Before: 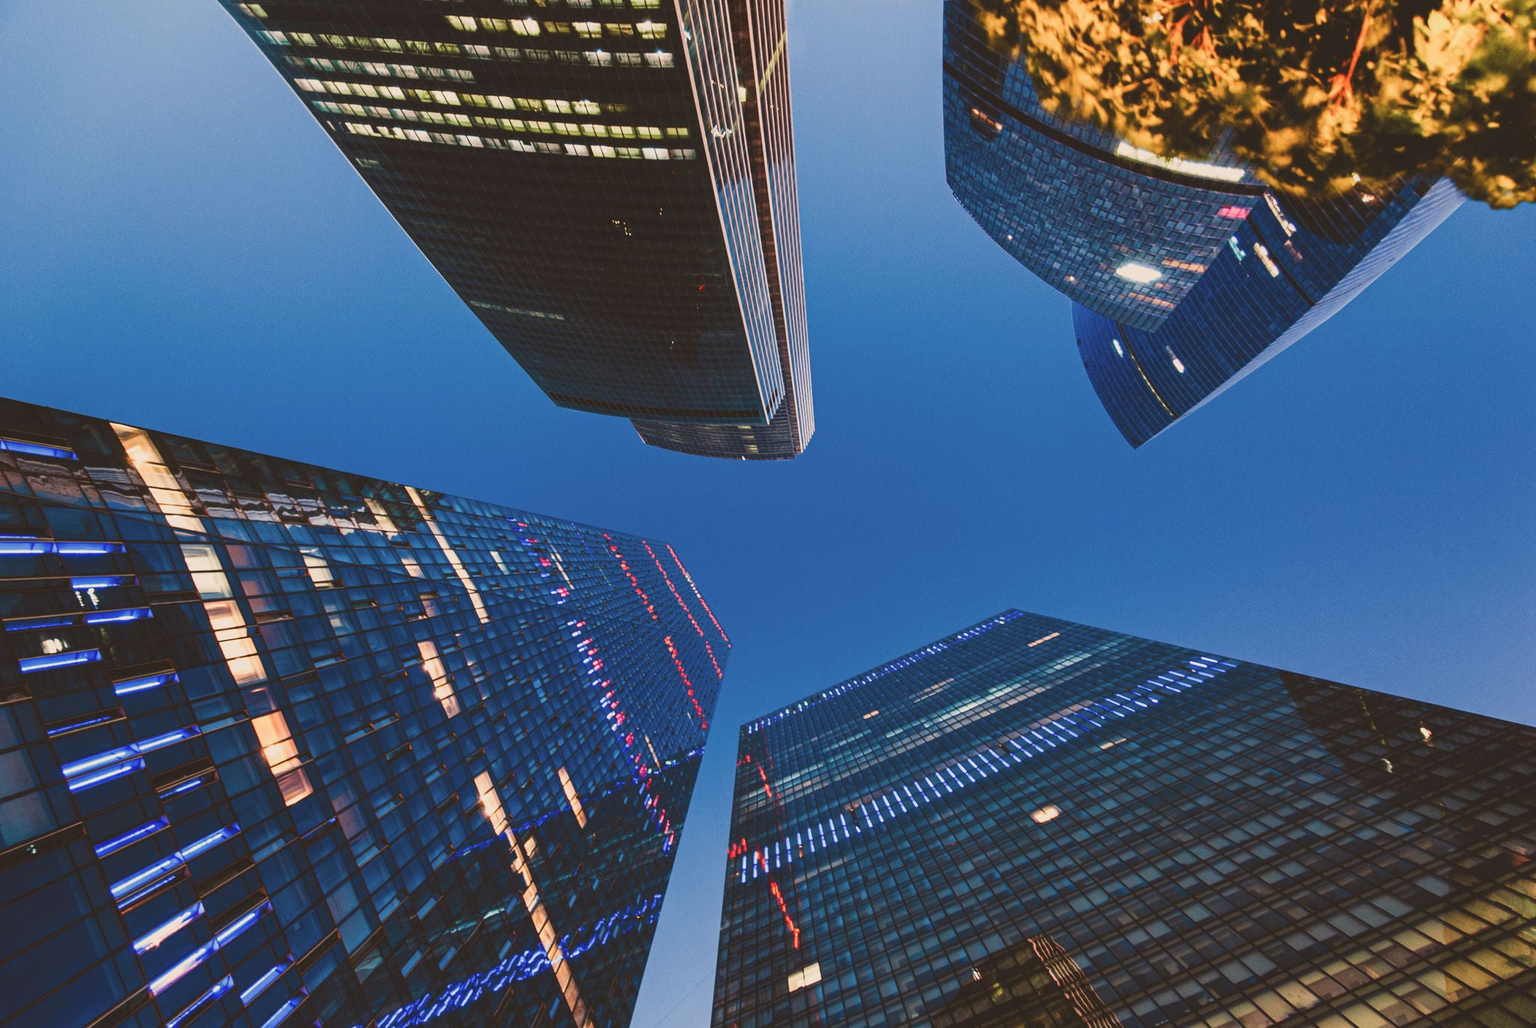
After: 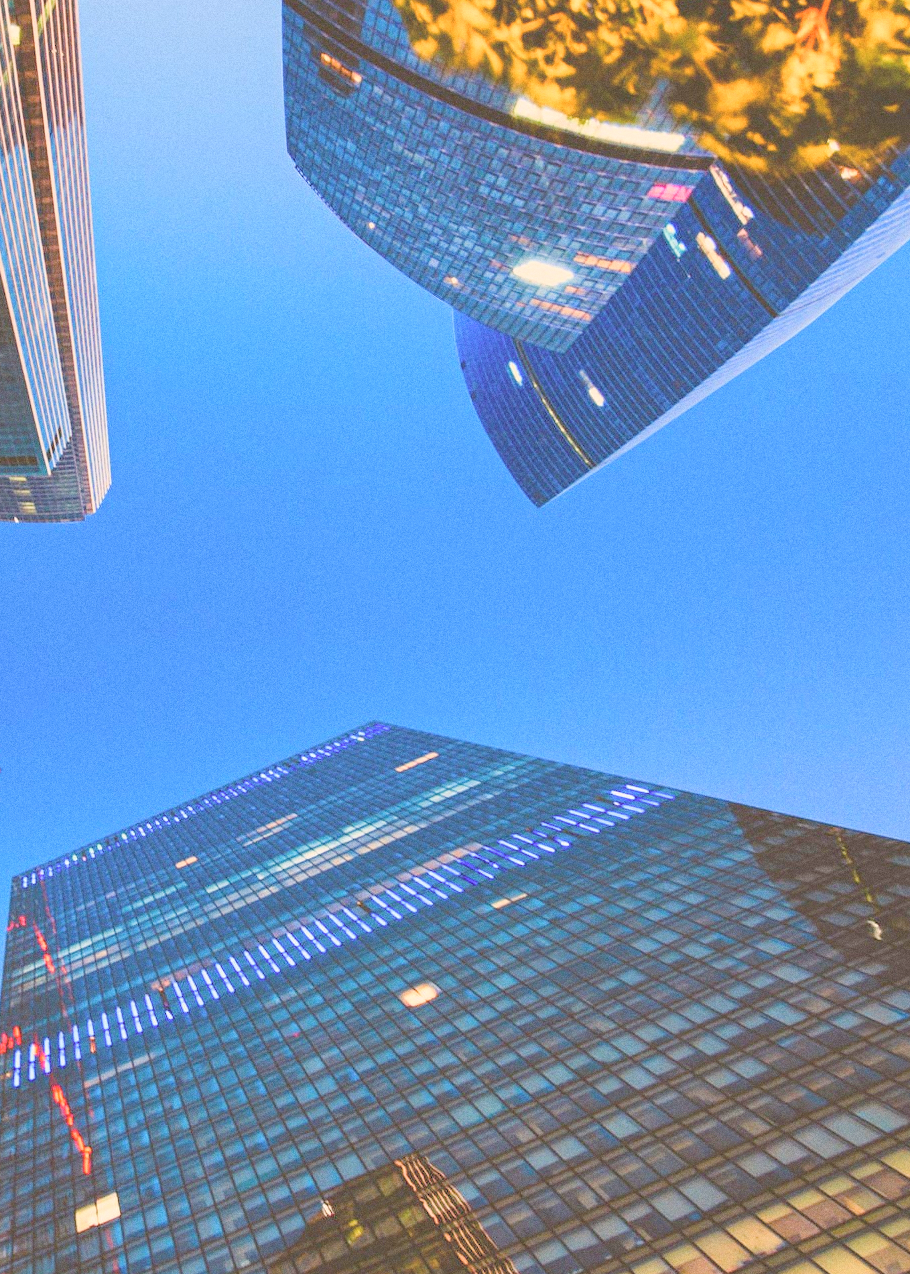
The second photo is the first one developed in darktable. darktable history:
grain: coarseness 0.09 ISO
contrast brightness saturation: brightness 0.15
color balance rgb: shadows lift › chroma 1%, shadows lift › hue 240.84°, highlights gain › chroma 2%, highlights gain › hue 73.2°, global offset › luminance -0.5%, perceptual saturation grading › global saturation 20%, perceptual saturation grading › highlights -25%, perceptual saturation grading › shadows 50%, global vibrance 15%
crop: left 47.628%, top 6.643%, right 7.874%
global tonemap: drago (0.7, 100)
